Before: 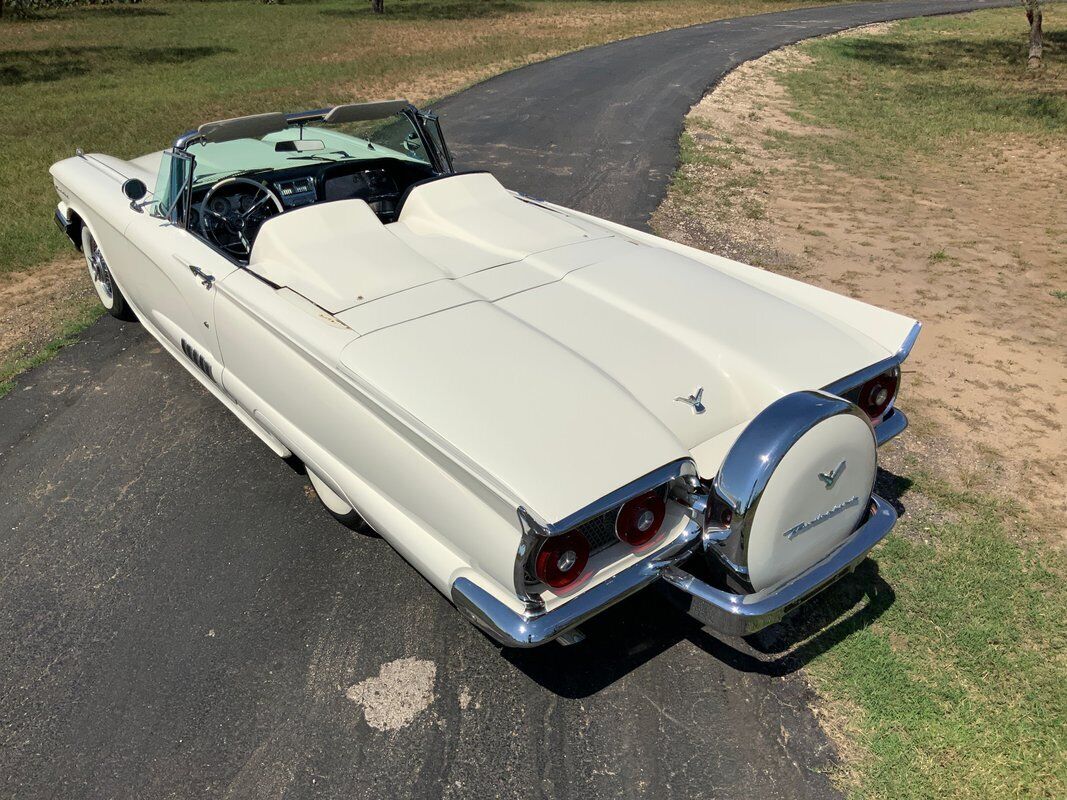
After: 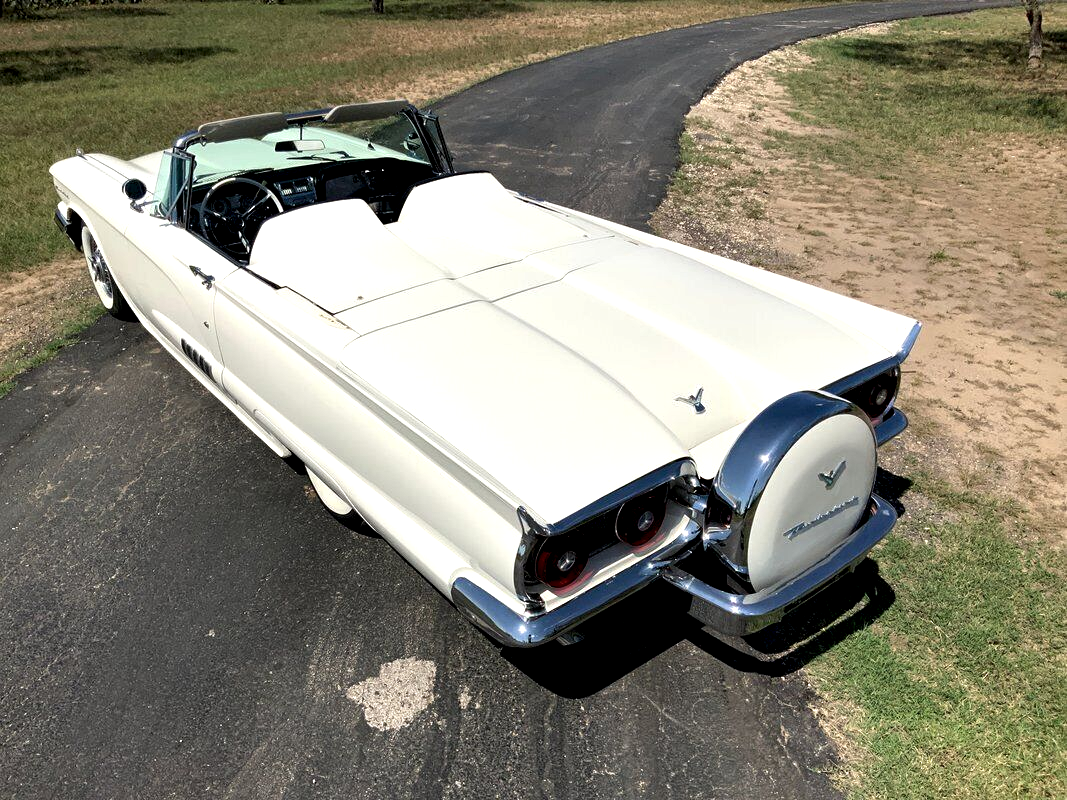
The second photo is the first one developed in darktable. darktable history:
local contrast: highlights 193%, shadows 150%, detail 139%, midtone range 0.252
